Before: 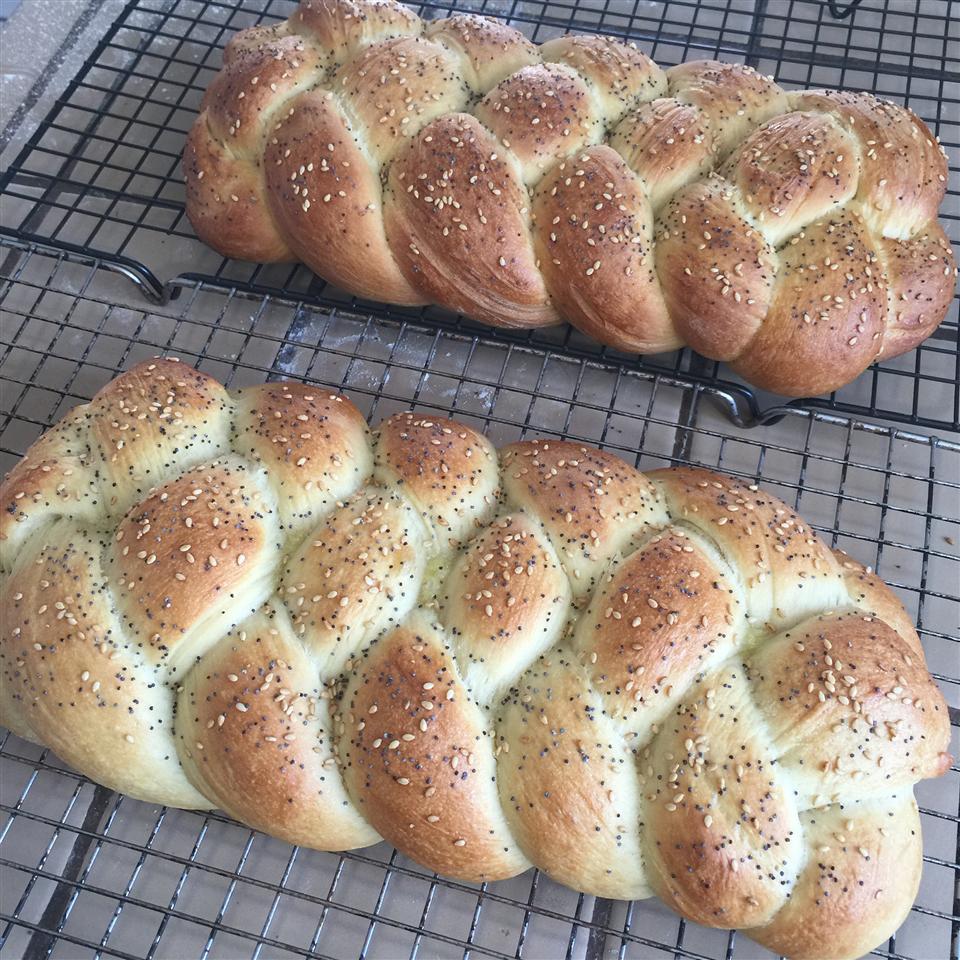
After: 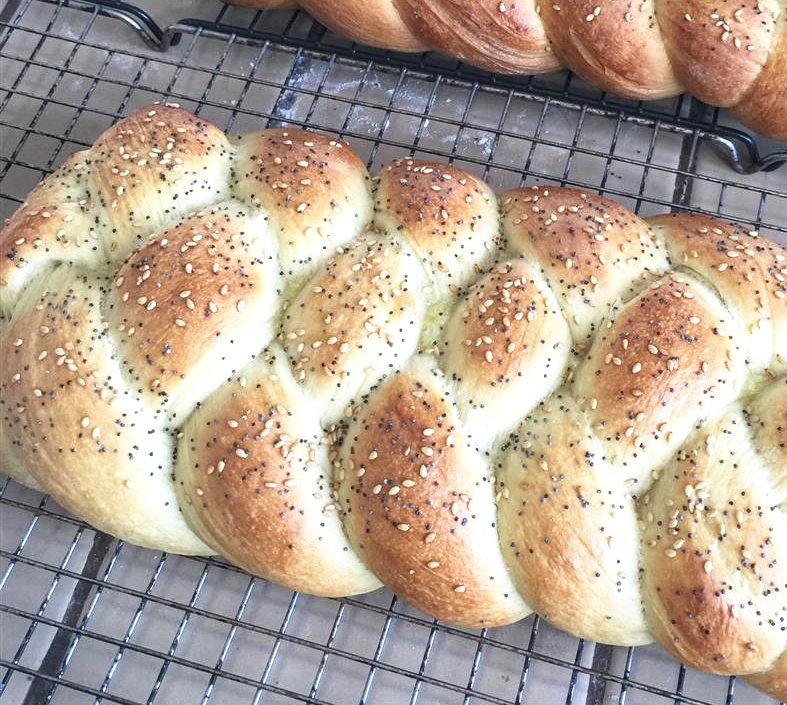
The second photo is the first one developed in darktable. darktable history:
base curve: curves: ch0 [(0, 0) (0.579, 0.807) (1, 1)], preserve colors none
local contrast: on, module defaults
crop: top 26.531%, right 17.959%
